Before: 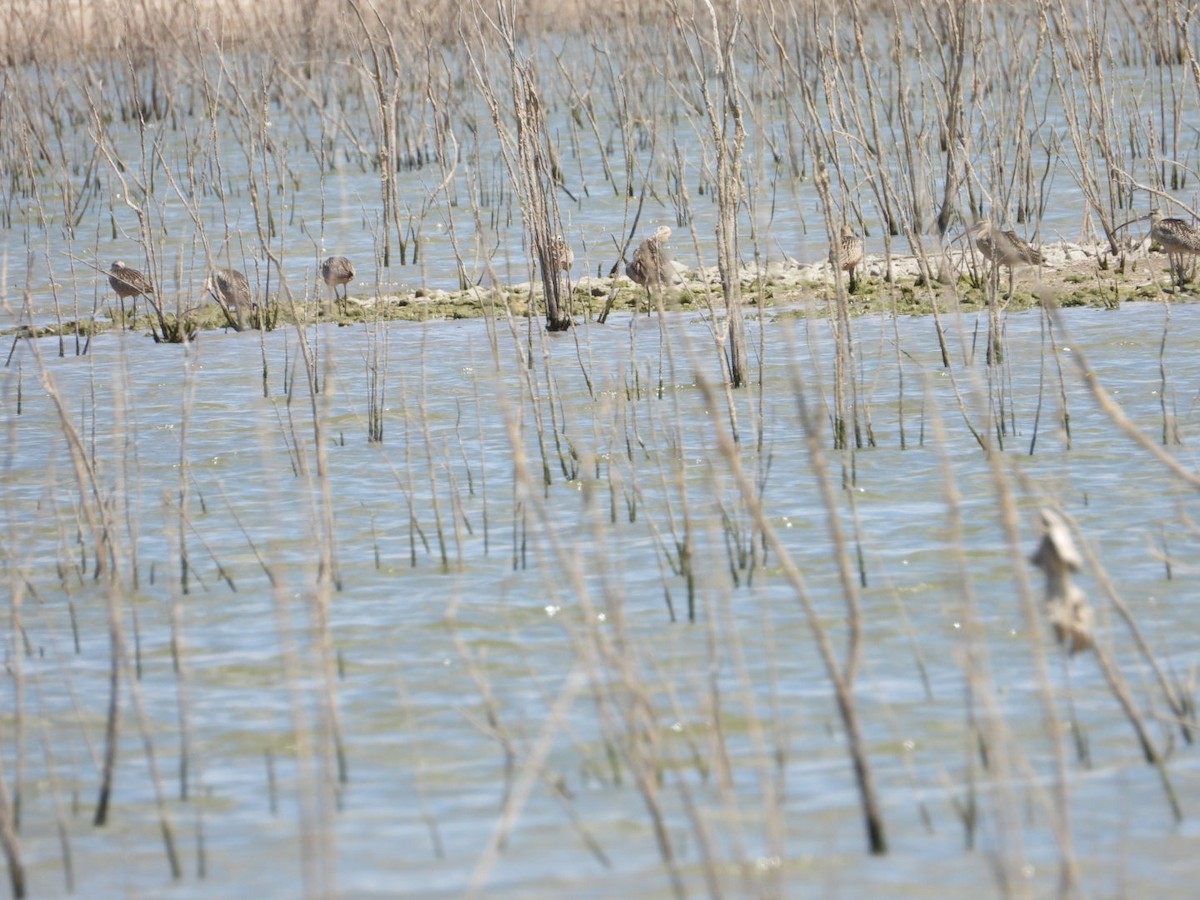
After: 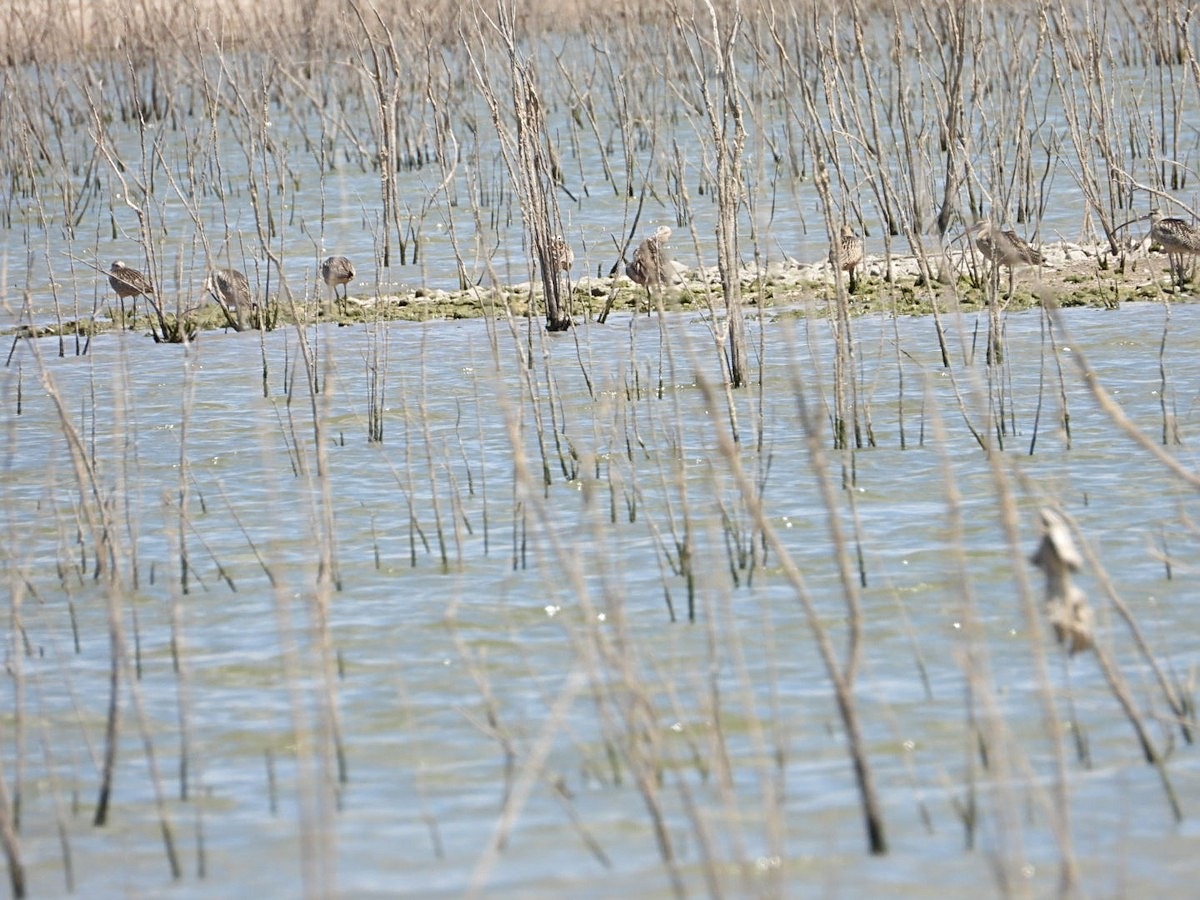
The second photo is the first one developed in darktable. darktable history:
tone equalizer: on, module defaults
sharpen: radius 2.734
